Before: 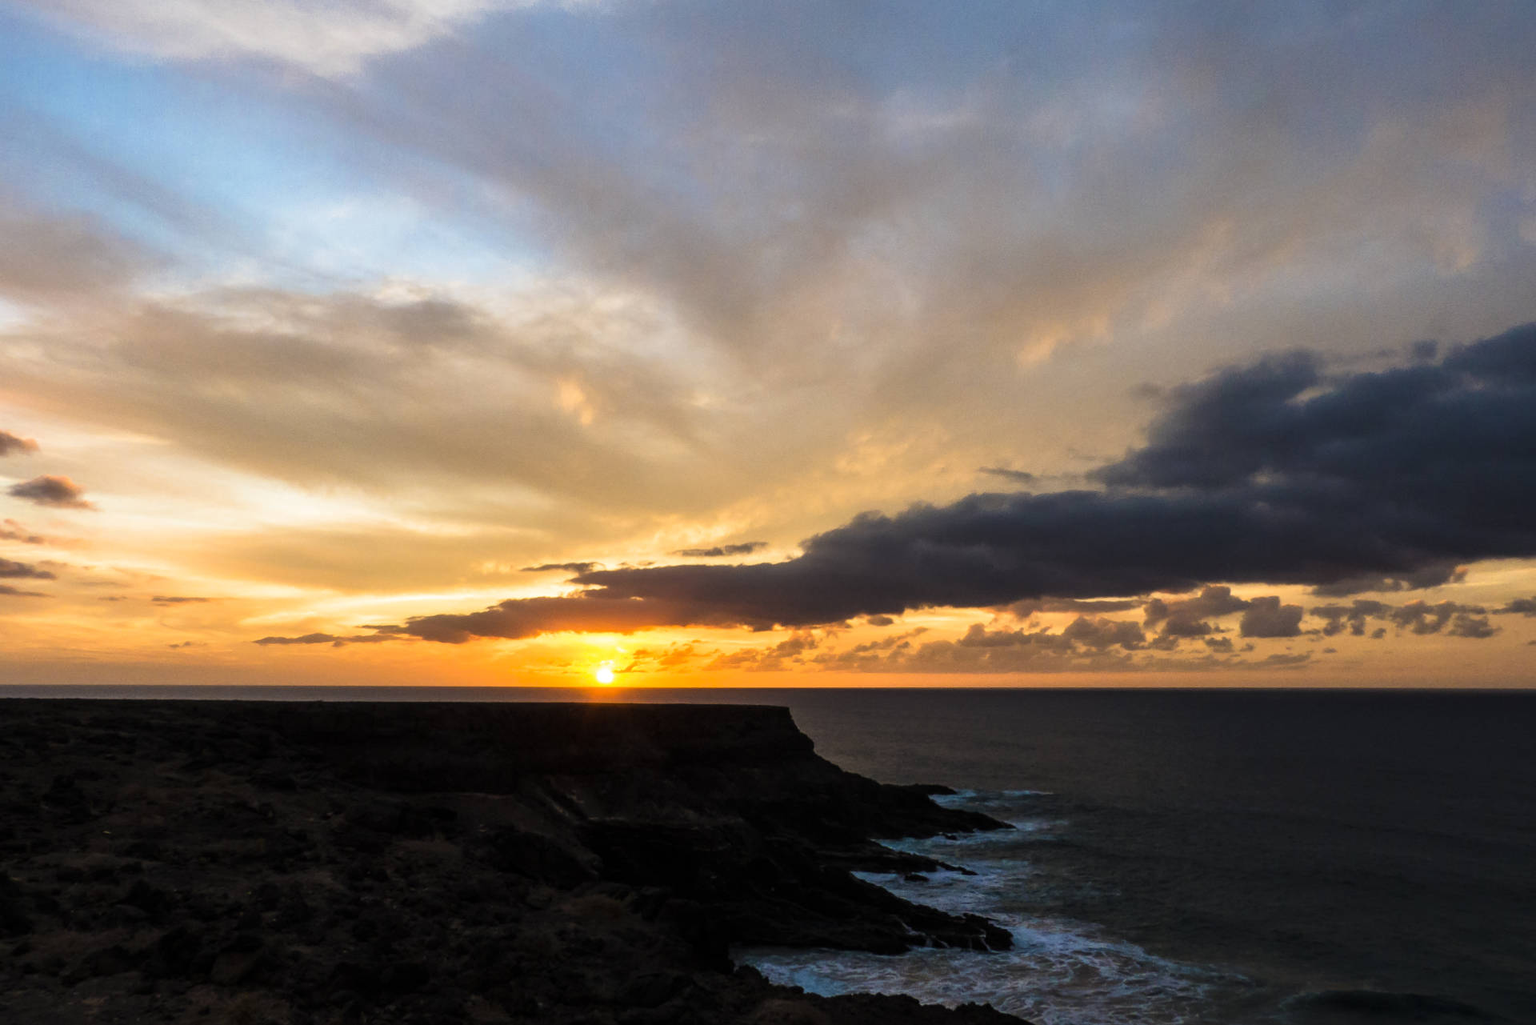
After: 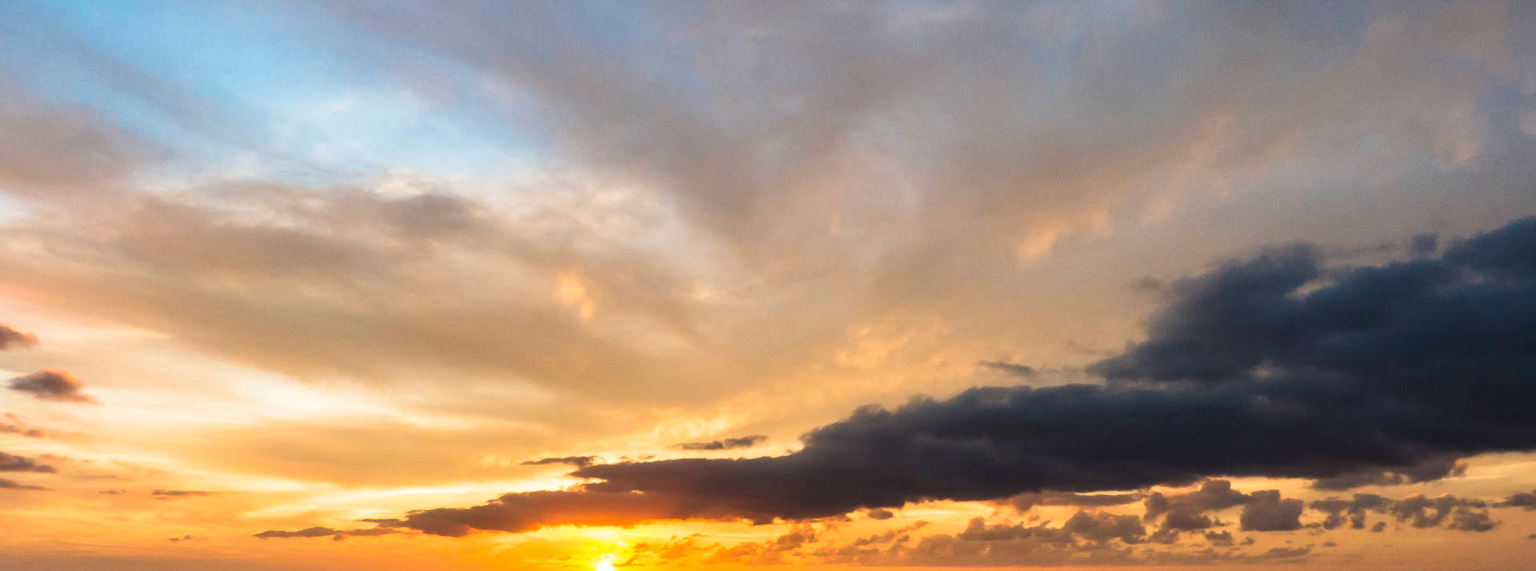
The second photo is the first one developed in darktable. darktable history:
crop and rotate: top 10.438%, bottom 33.773%
